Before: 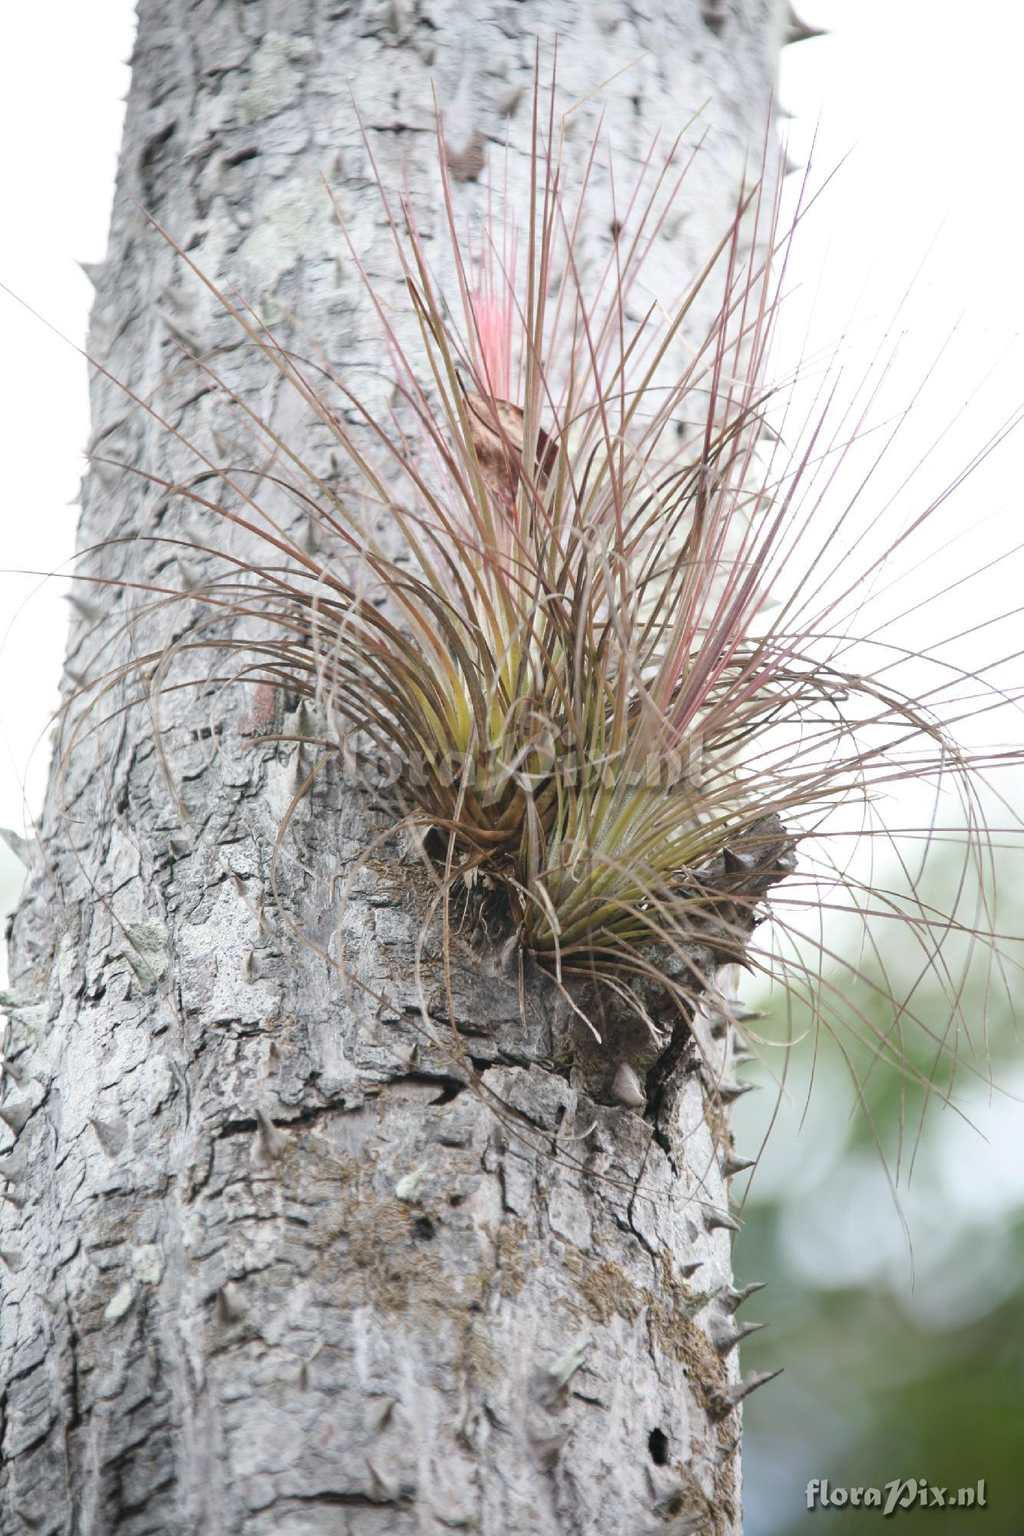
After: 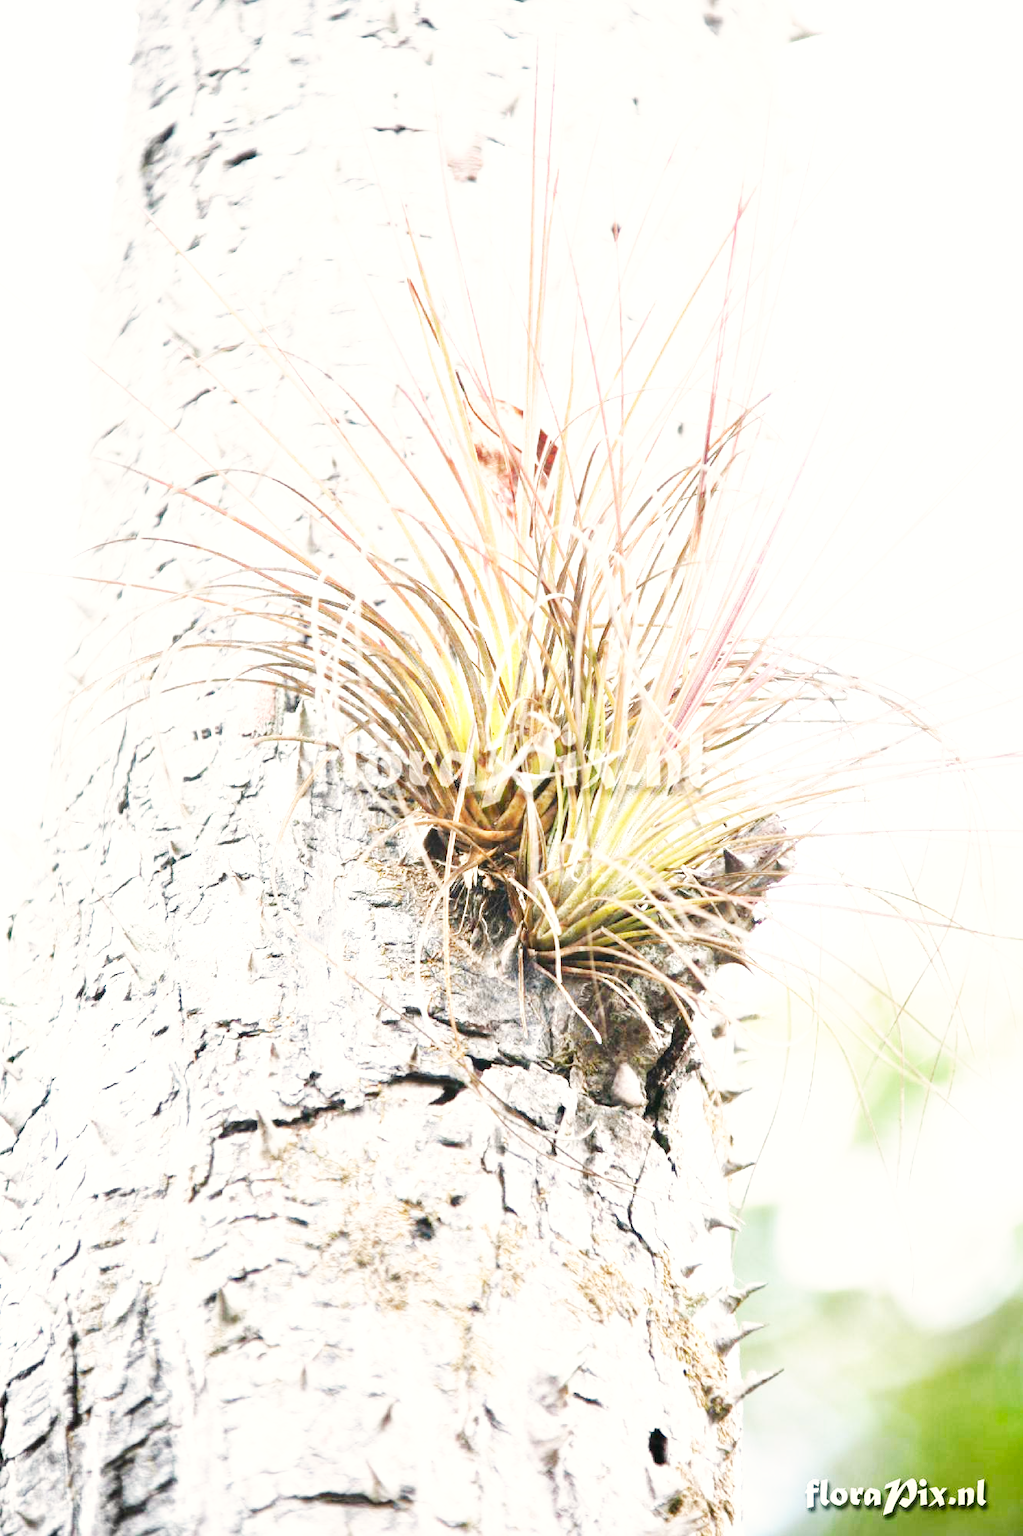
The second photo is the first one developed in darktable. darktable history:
exposure: black level correction 0.001, exposure 1 EV, compensate highlight preservation false
local contrast: mode bilateral grid, contrast 19, coarseness 50, detail 119%, midtone range 0.2
base curve: curves: ch0 [(0, 0) (0.007, 0.004) (0.027, 0.03) (0.046, 0.07) (0.207, 0.54) (0.442, 0.872) (0.673, 0.972) (1, 1)], preserve colors none
color correction: highlights a* 0.771, highlights b* 2.78, saturation 1.08
